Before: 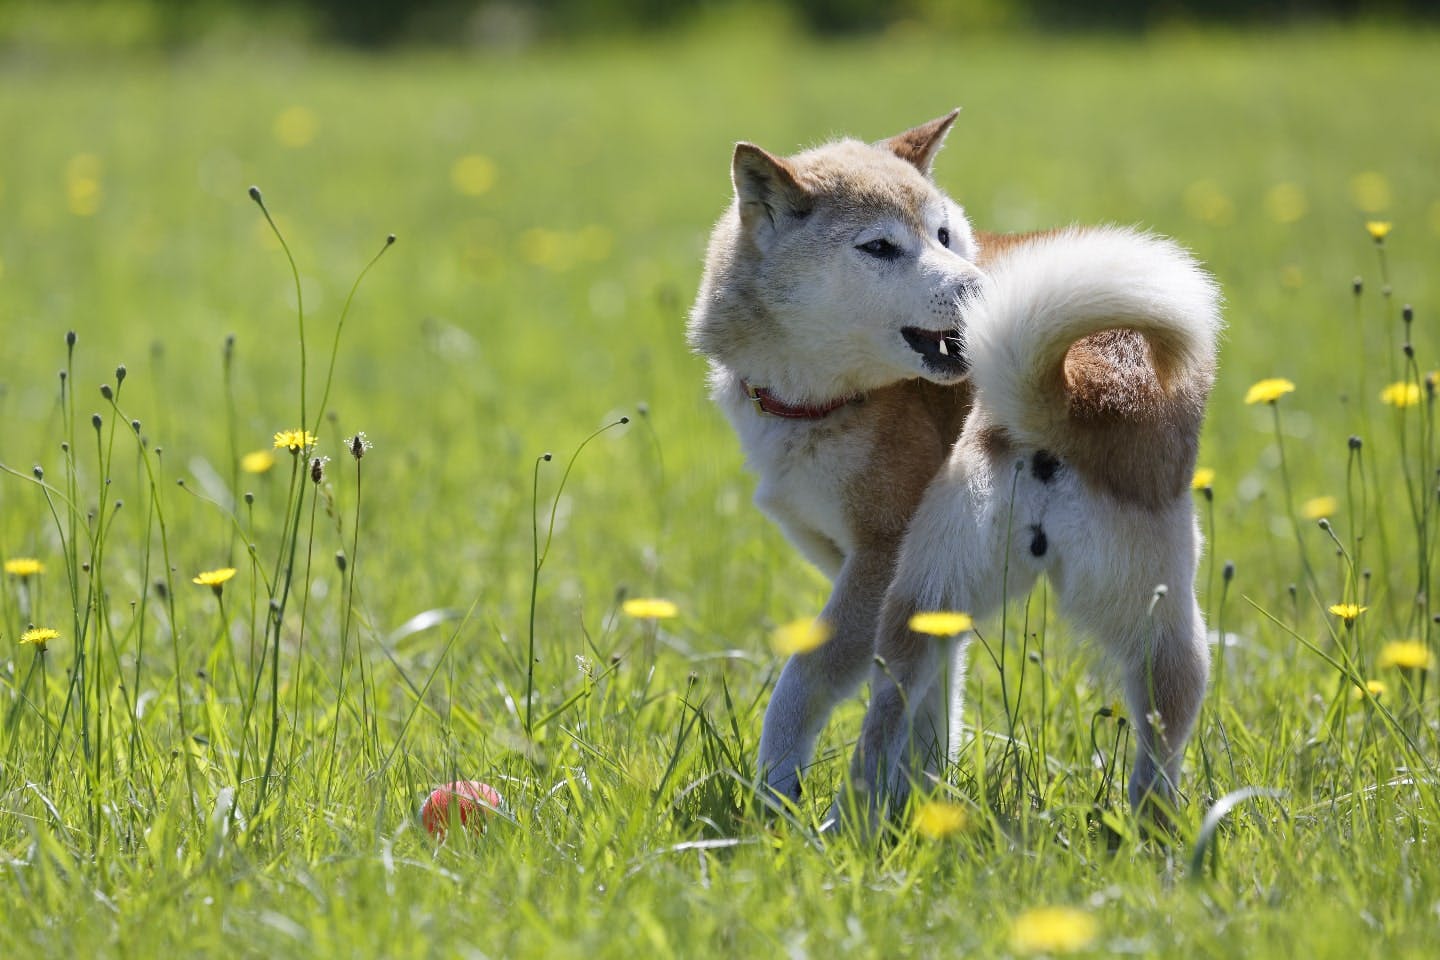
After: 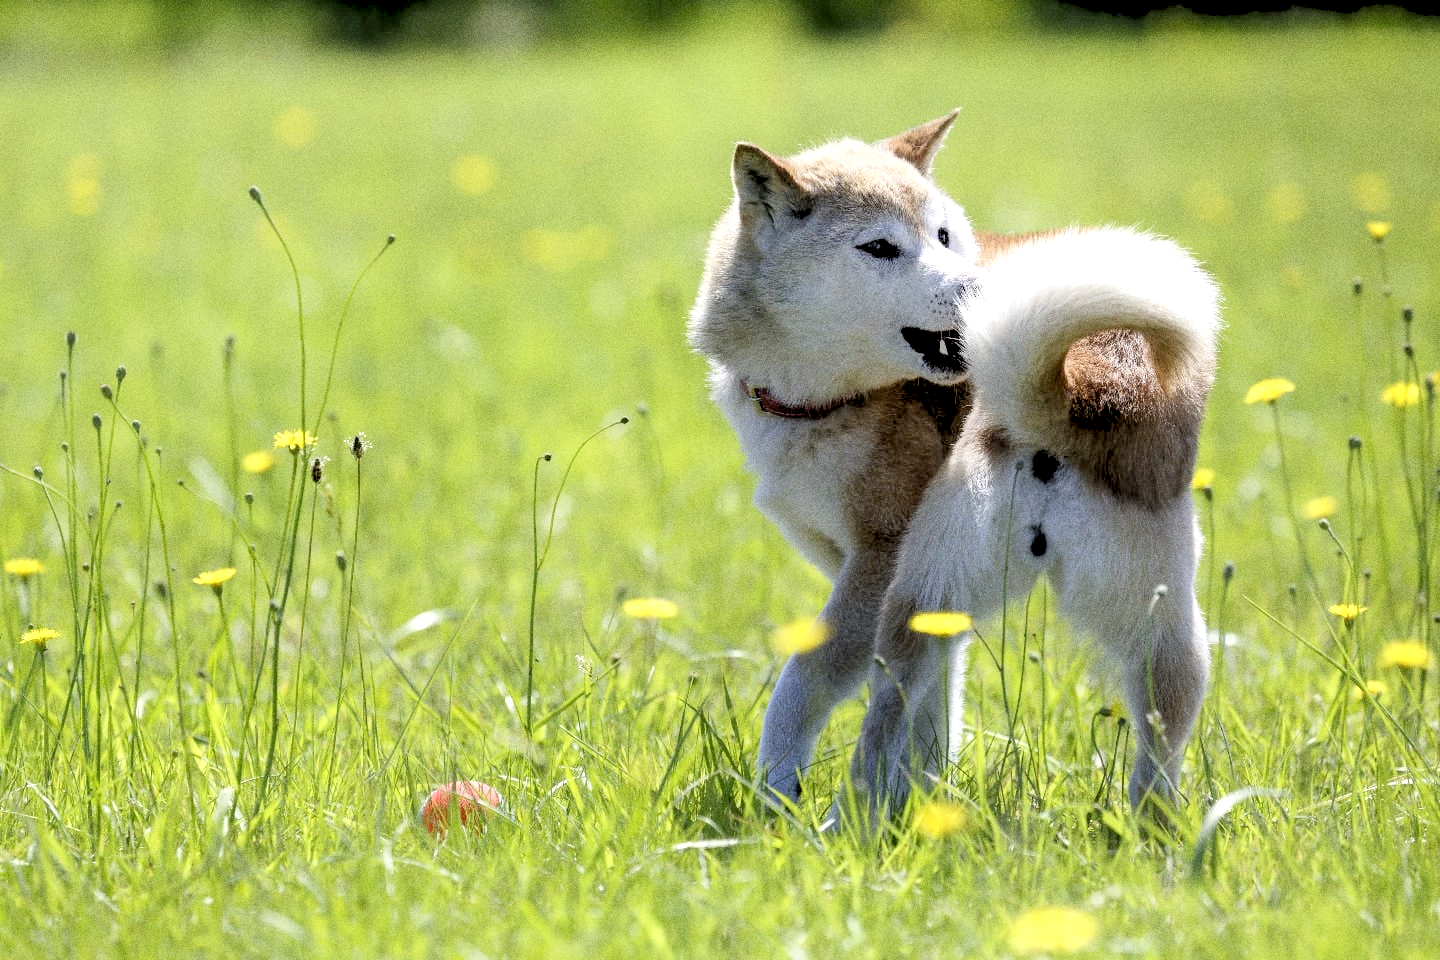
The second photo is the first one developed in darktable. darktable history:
exposure: black level correction 0.005, exposure 0.286 EV, compensate highlight preservation false
local contrast: highlights 19%, detail 186%
rgb levels: levels [[0.027, 0.429, 0.996], [0, 0.5, 1], [0, 0.5, 1]]
grain: coarseness 0.09 ISO, strength 40%
contrast equalizer: octaves 7, y [[0.6 ×6], [0.55 ×6], [0 ×6], [0 ×6], [0 ×6]], mix -1
